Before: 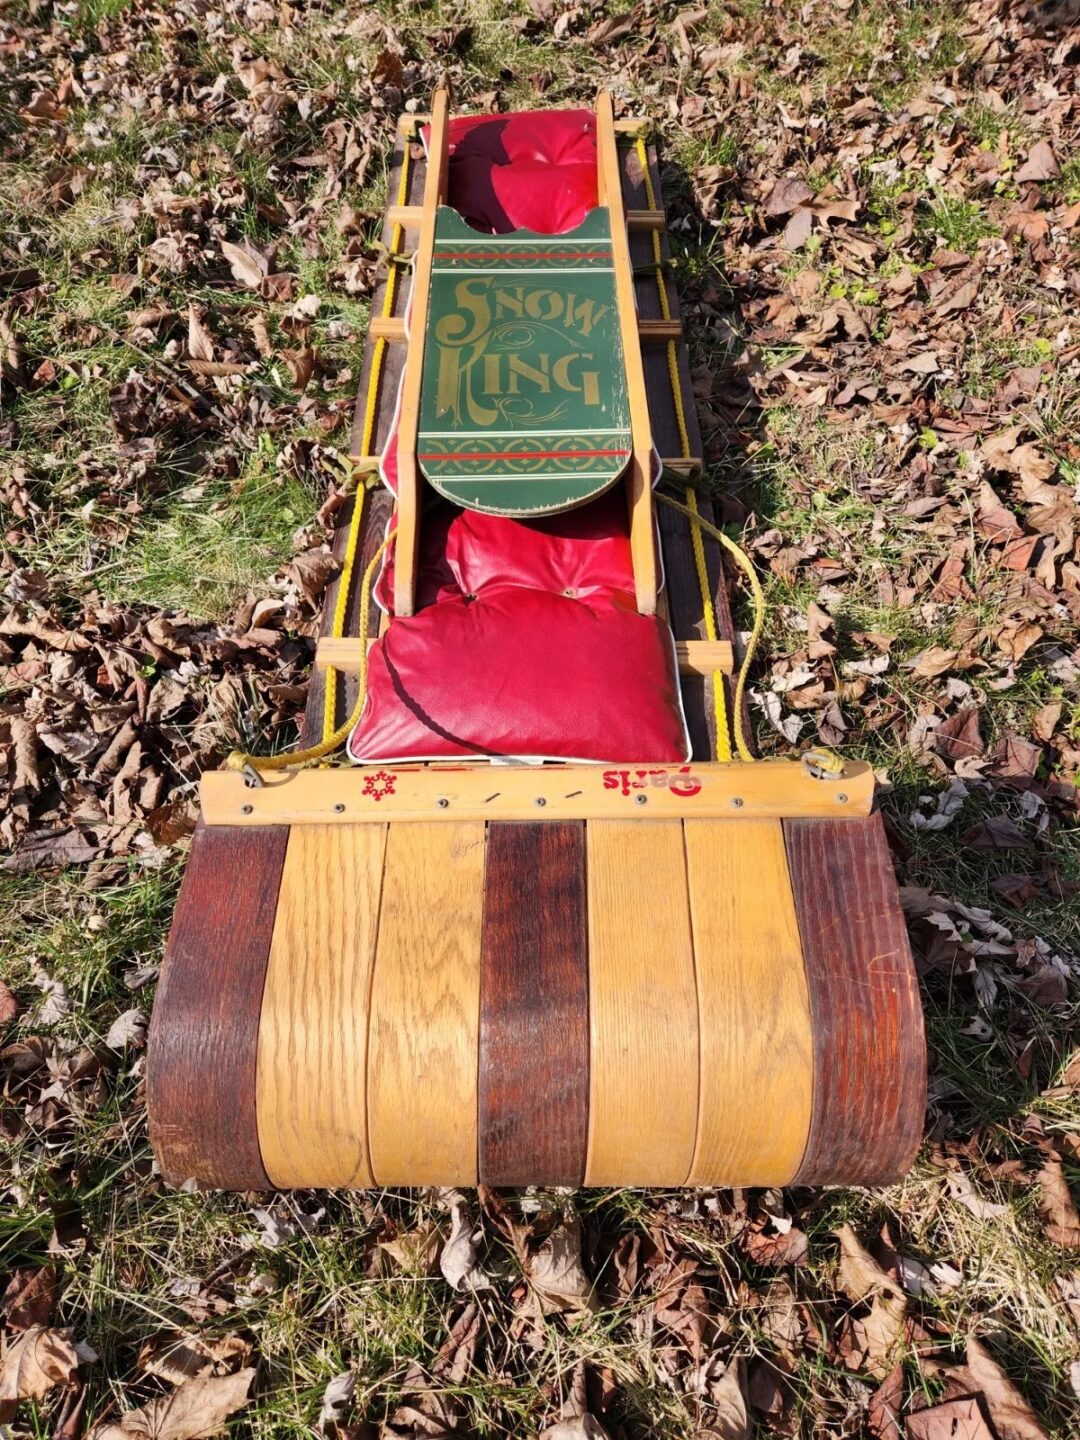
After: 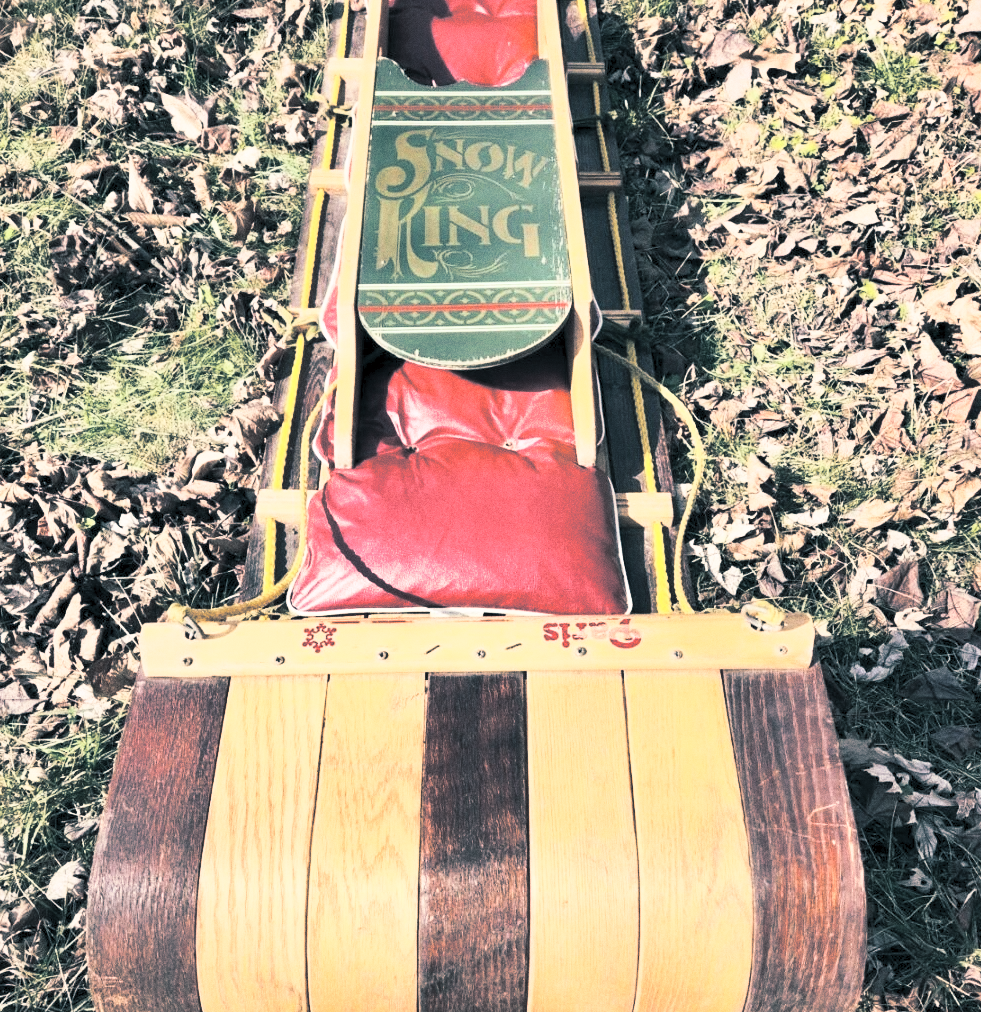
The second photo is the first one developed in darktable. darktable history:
crop: left 5.596%, top 10.314%, right 3.534%, bottom 19.395%
grain: coarseness 0.47 ISO
contrast brightness saturation: contrast 0.43, brightness 0.56, saturation -0.19
split-toning: shadows › hue 205.2°, shadows › saturation 0.43, highlights › hue 54°, highlights › saturation 0.54
exposure: black level correction 0.001, exposure 0.014 EV, compensate highlight preservation false
shadows and highlights: soften with gaussian
